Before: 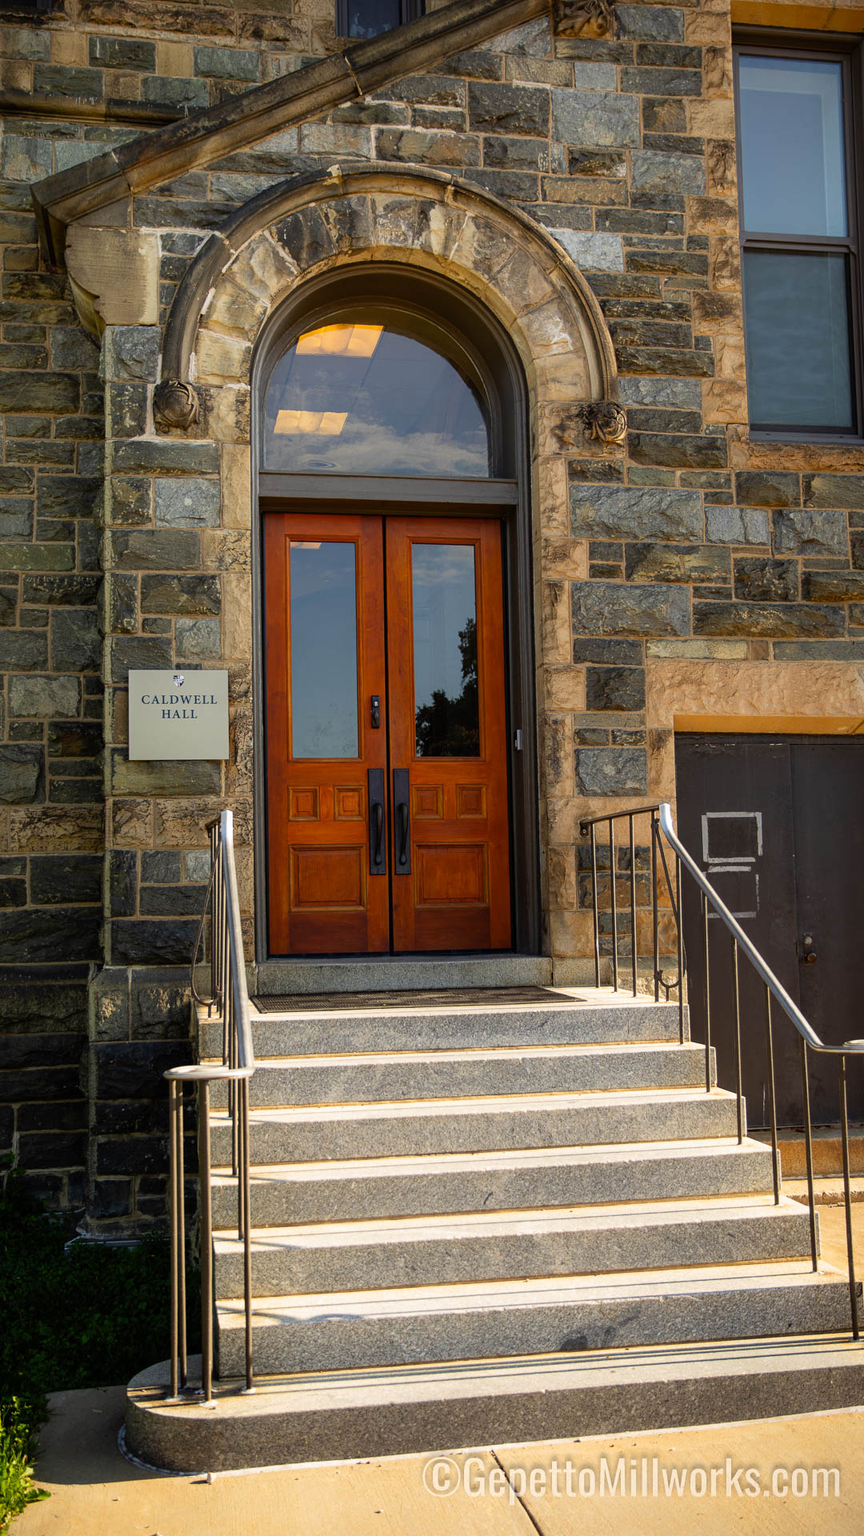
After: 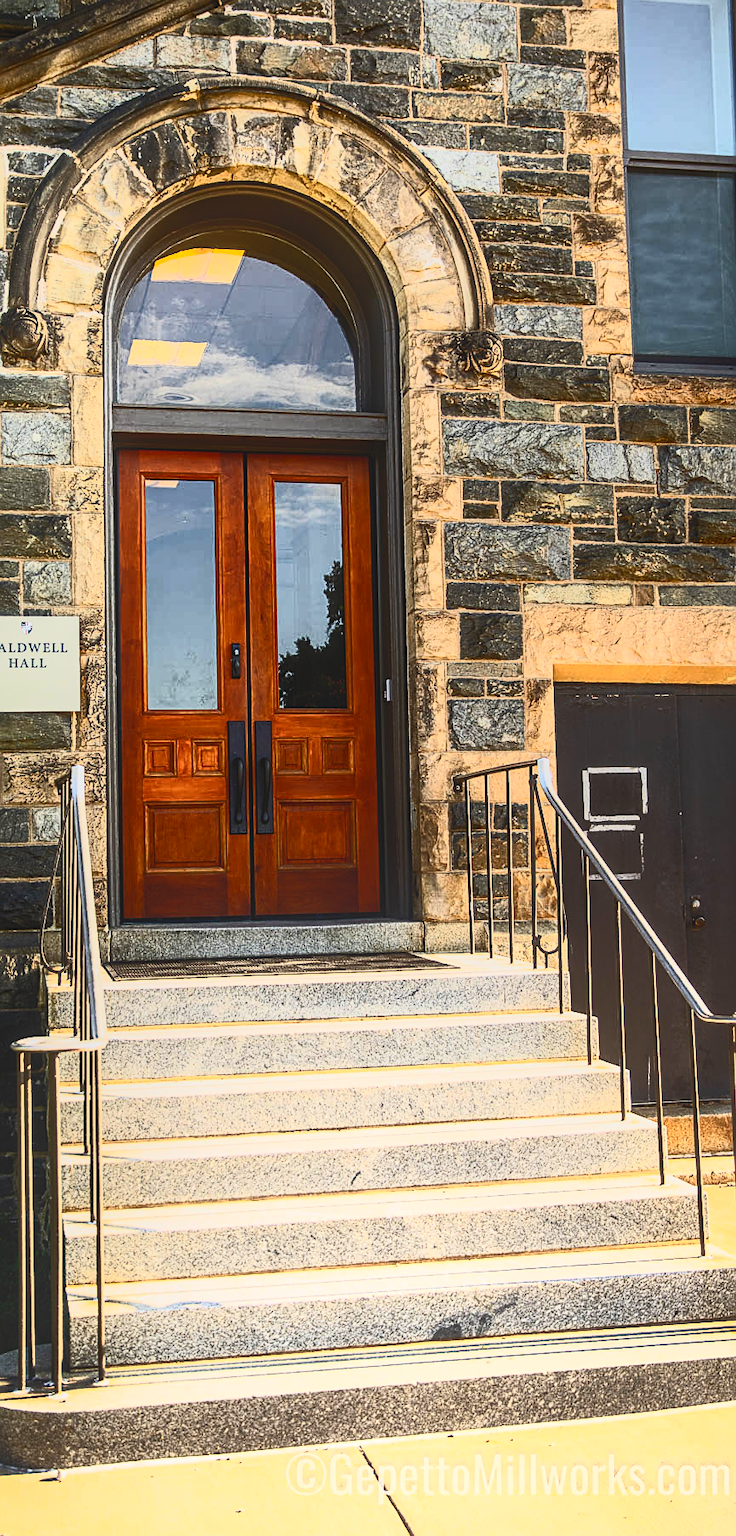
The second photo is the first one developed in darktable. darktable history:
tone equalizer: -8 EV -0.39 EV, -7 EV -0.426 EV, -6 EV -0.363 EV, -5 EV -0.233 EV, -3 EV 0.248 EV, -2 EV 0.355 EV, -1 EV 0.378 EV, +0 EV 0.415 EV, edges refinement/feathering 500, mask exposure compensation -1.57 EV, preserve details no
crop and rotate: left 17.896%, top 5.908%, right 1.835%
sharpen: on, module defaults
local contrast: highlights 45%, shadows 2%, detail 100%
contrast brightness saturation: contrast 0.631, brightness 0.346, saturation 0.141
